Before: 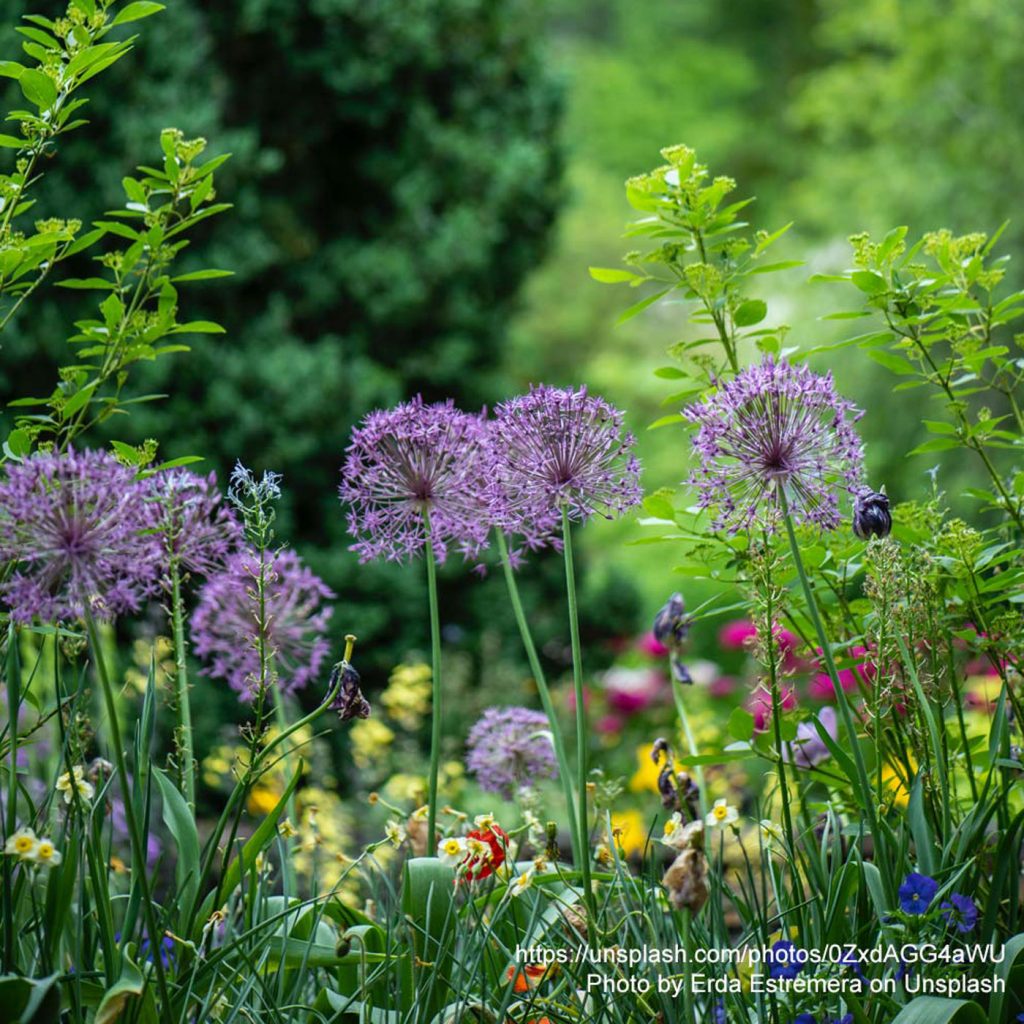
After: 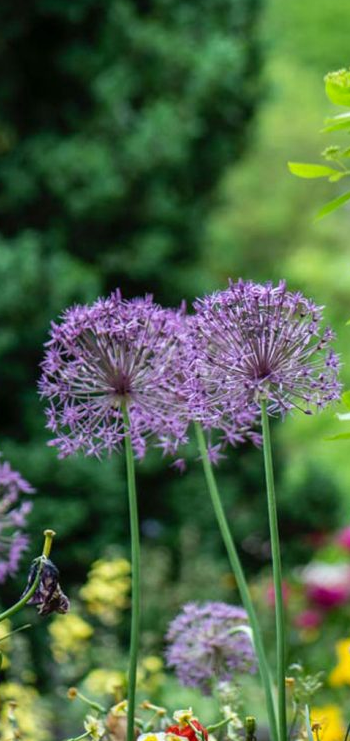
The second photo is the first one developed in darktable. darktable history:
shadows and highlights: shadows 5.84, soften with gaussian
crop and rotate: left 29.416%, top 10.337%, right 36.354%, bottom 17.282%
